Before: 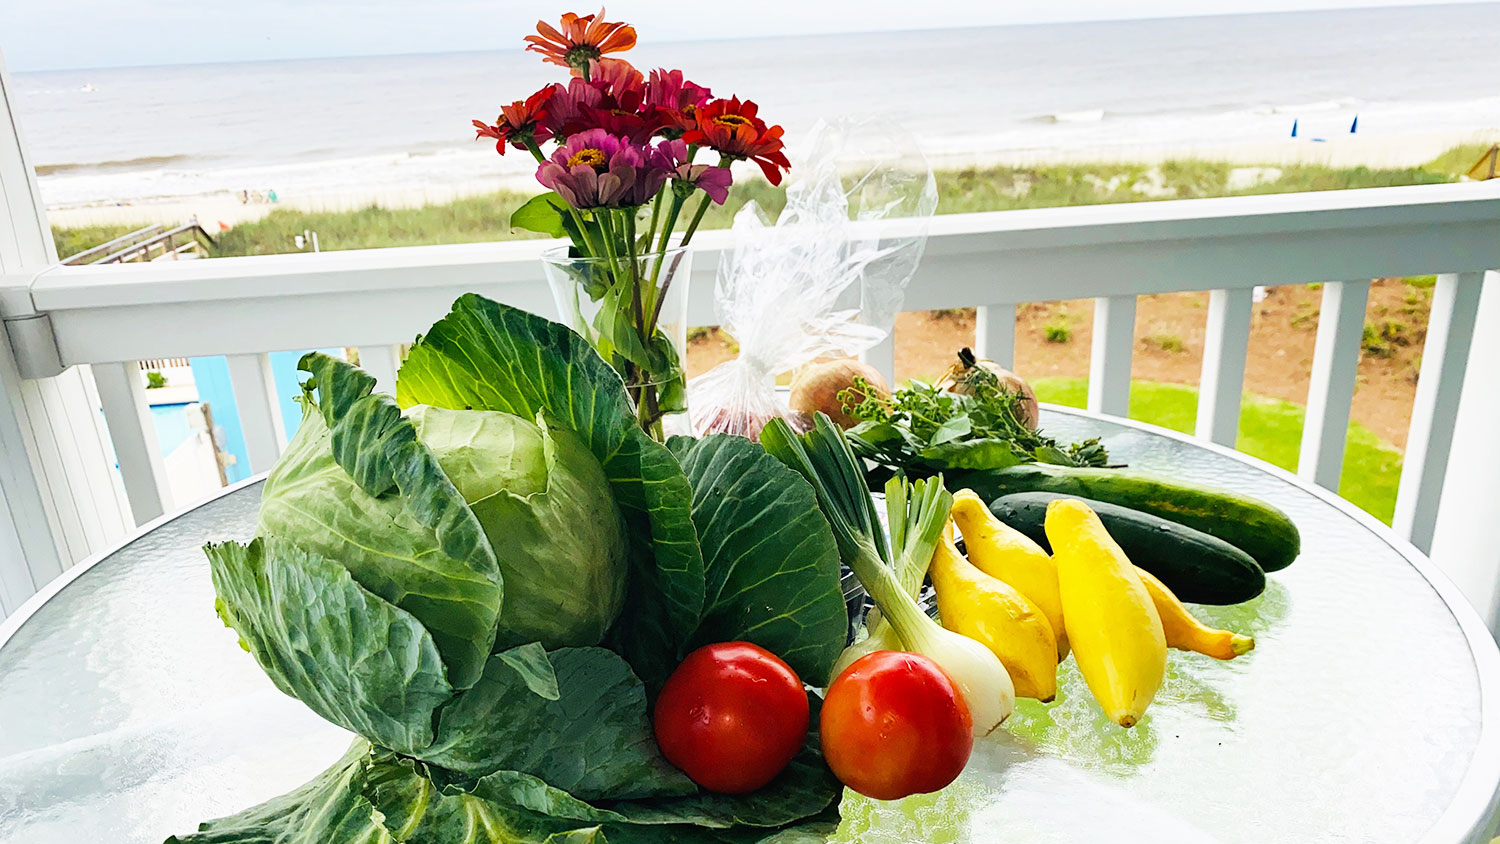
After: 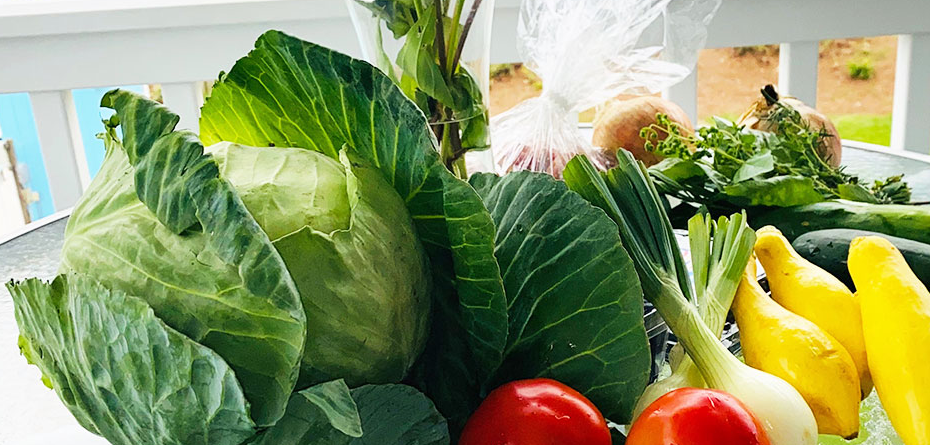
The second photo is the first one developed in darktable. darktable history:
crop: left 13.169%, top 31.209%, right 24.766%, bottom 15.981%
